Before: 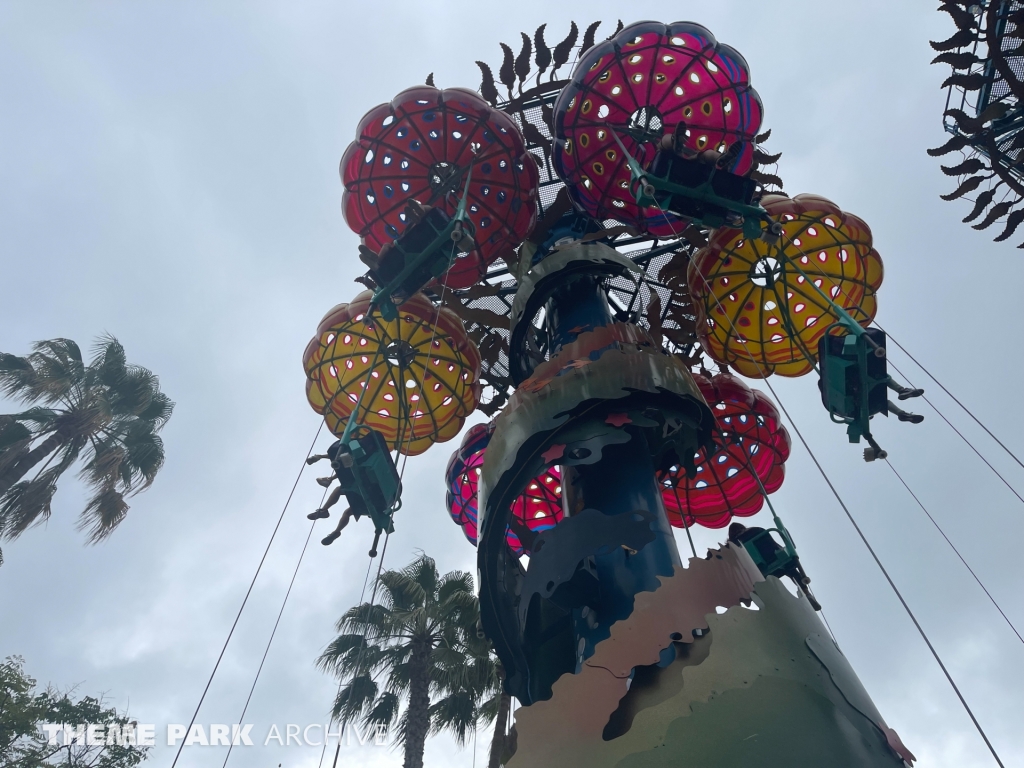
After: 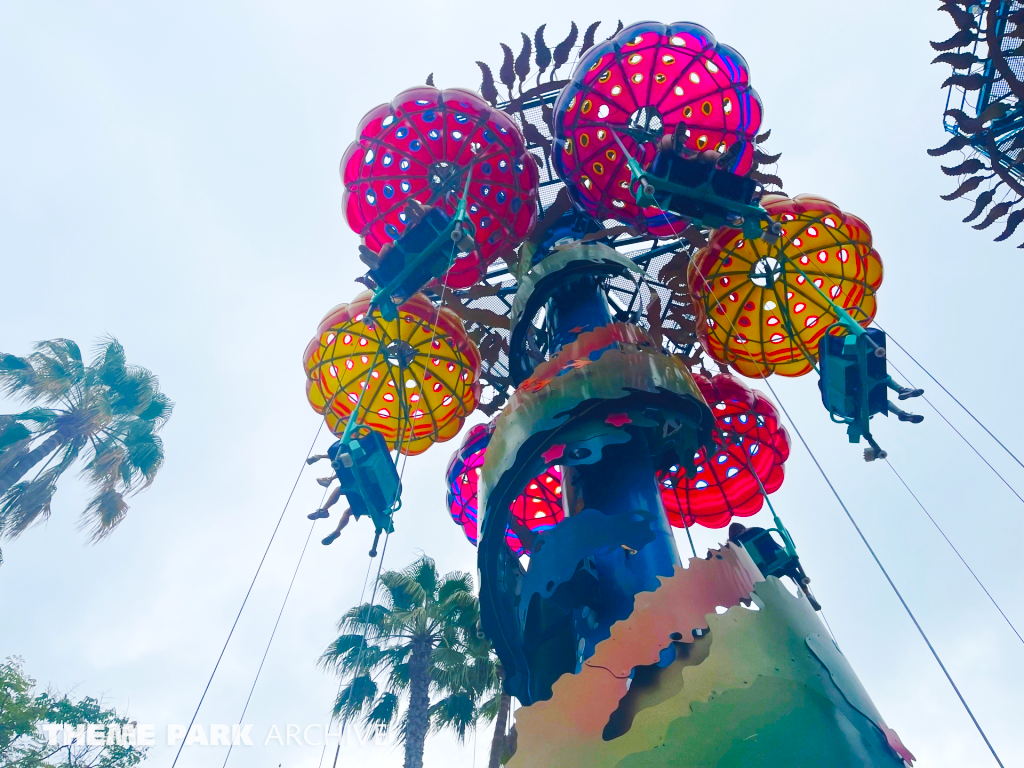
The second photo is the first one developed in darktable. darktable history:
base curve: curves: ch0 [(0, 0.007) (0.028, 0.063) (0.121, 0.311) (0.46, 0.743) (0.859, 0.957) (1, 1)], preserve colors none
color balance rgb: perceptual saturation grading › global saturation 20%, perceptual saturation grading › highlights -14.29%, perceptual saturation grading › shadows 50.138%, global vibrance 20%
contrast brightness saturation: saturation 0.491
